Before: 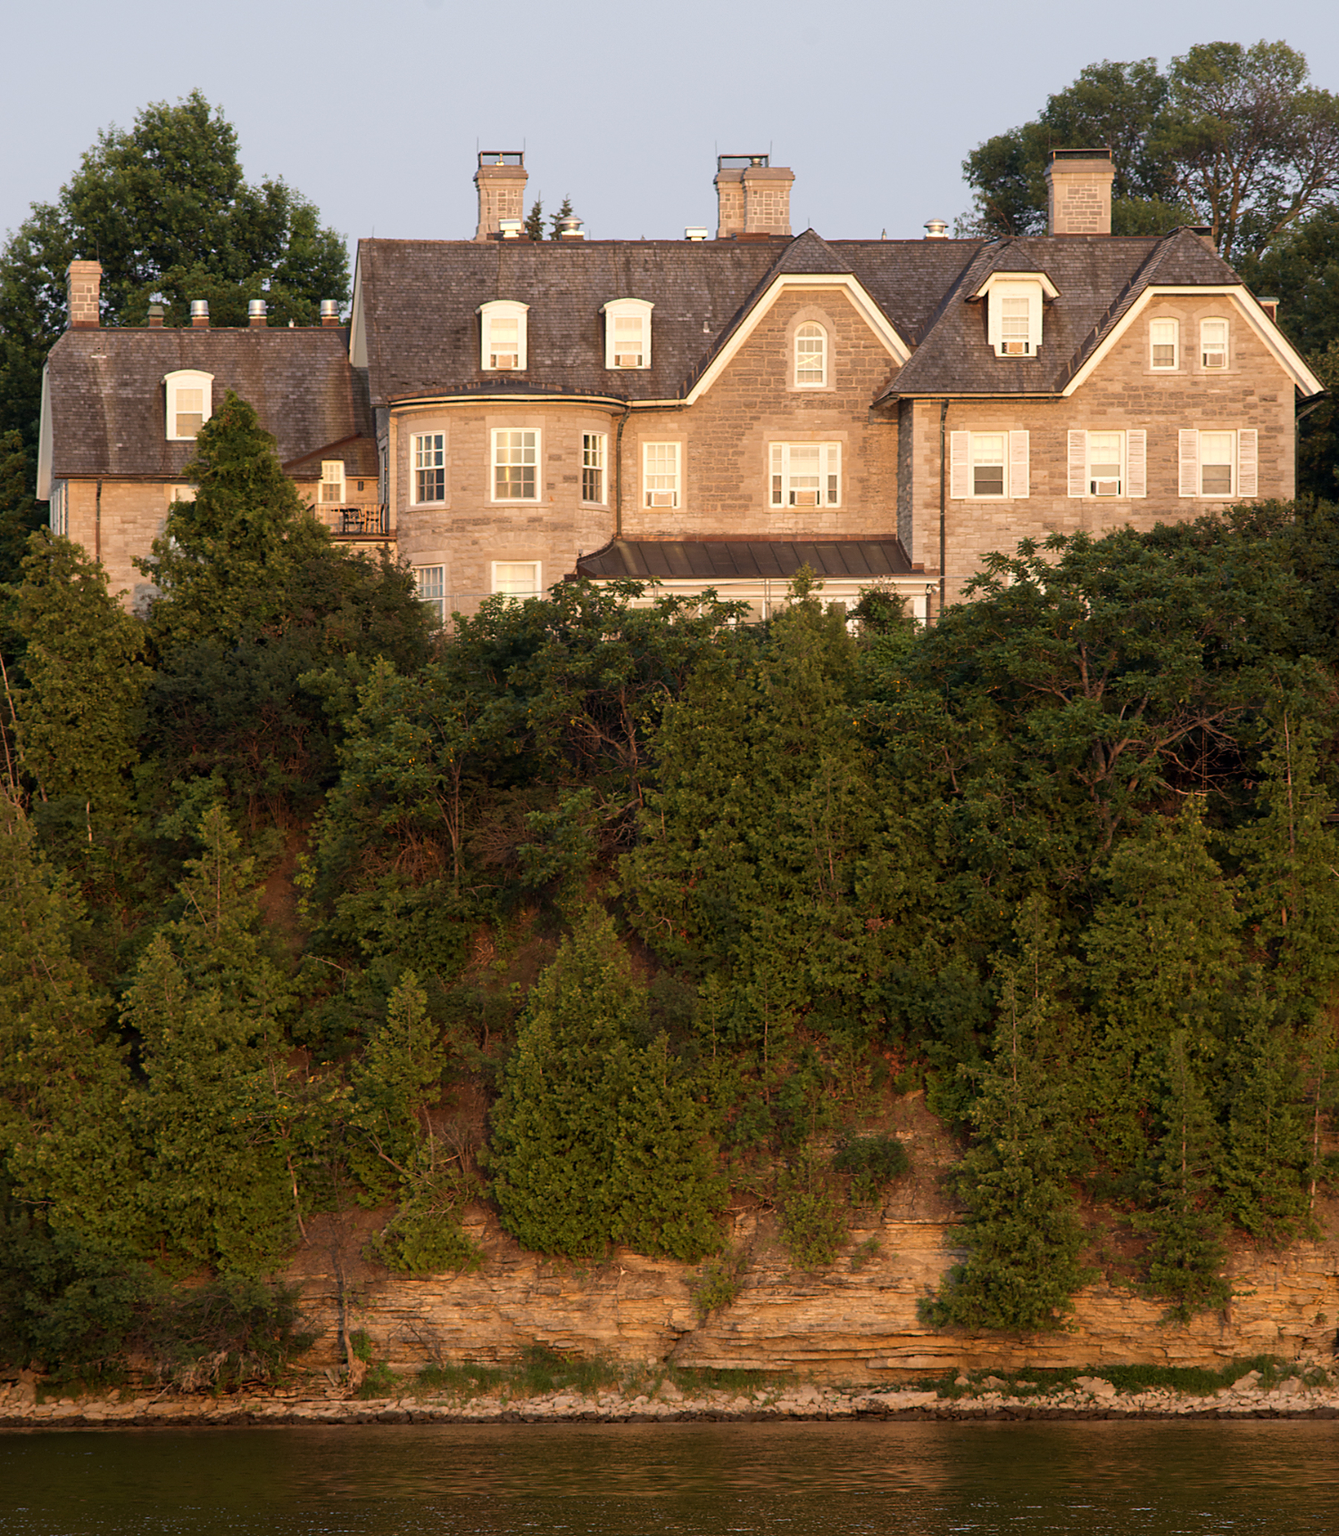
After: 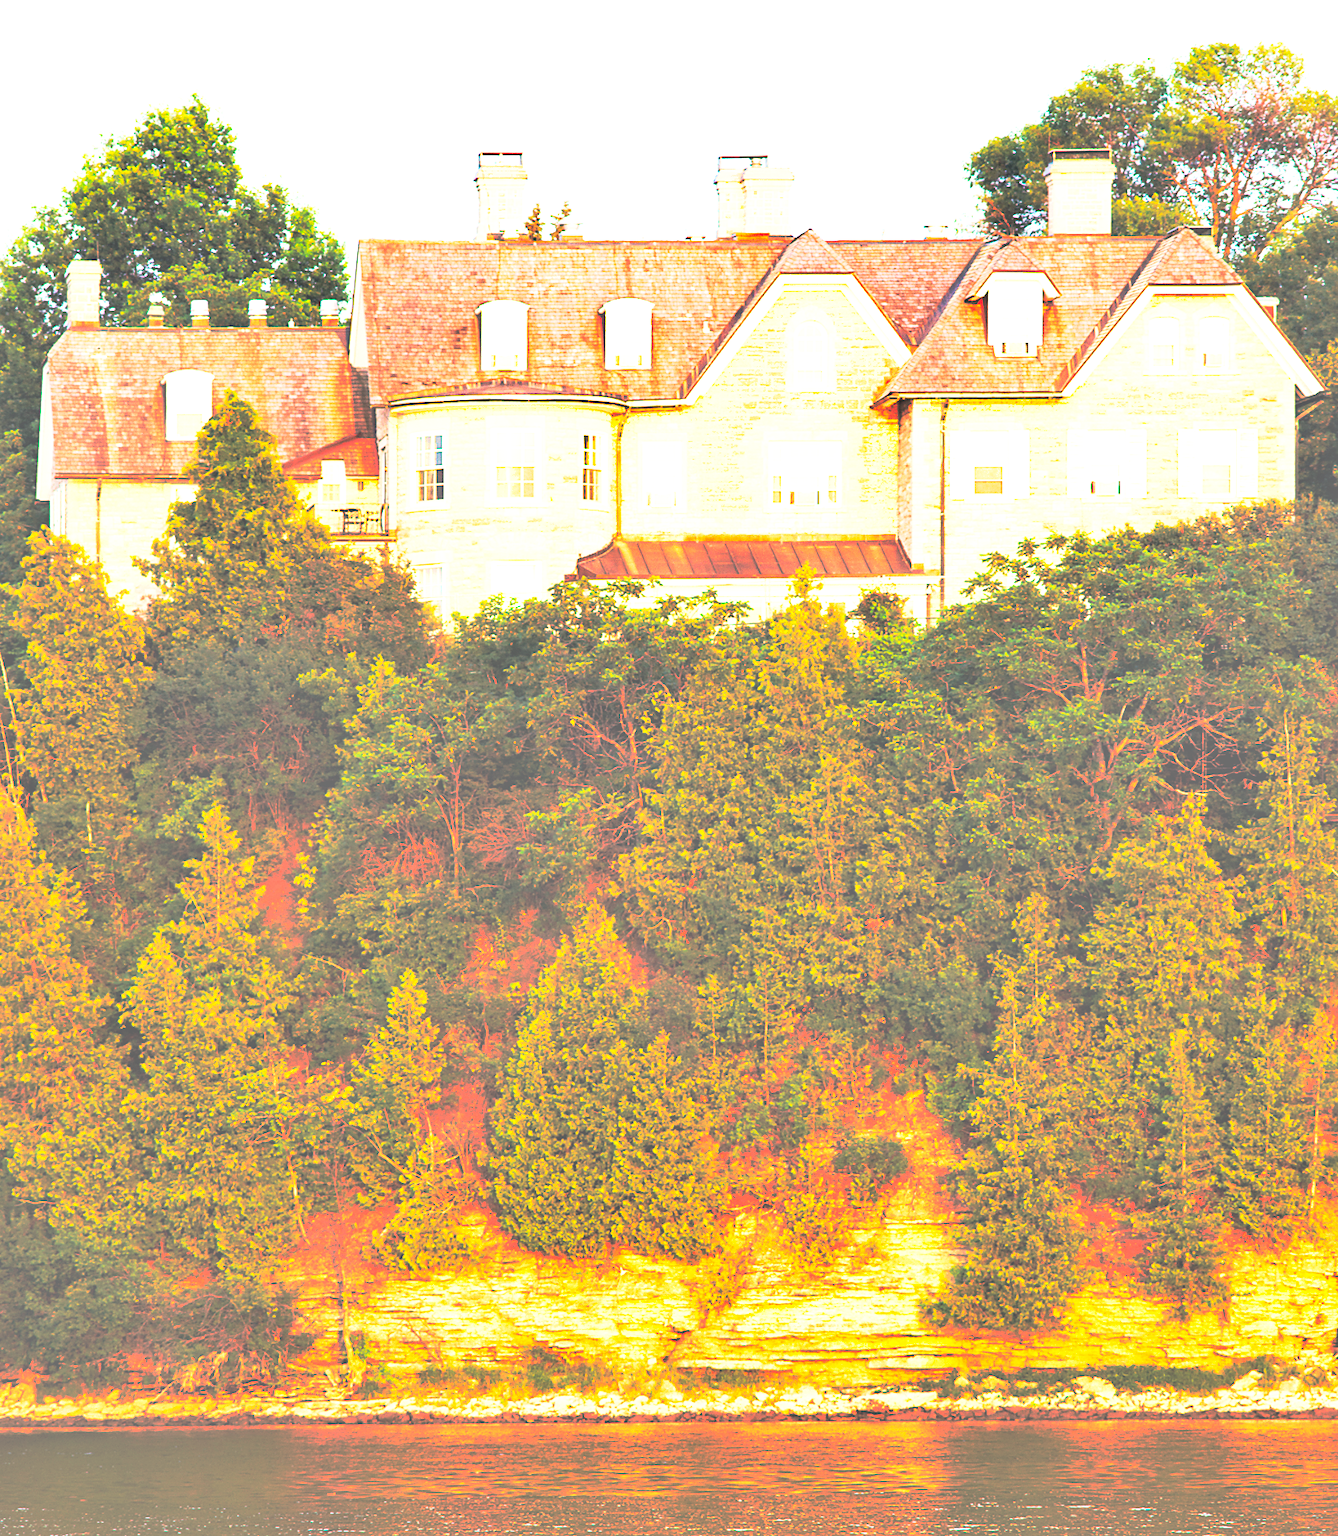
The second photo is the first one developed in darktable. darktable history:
base curve: curves: ch0 [(0, 0.015) (0.085, 0.116) (0.134, 0.298) (0.19, 0.545) (0.296, 0.764) (0.599, 0.982) (1, 1)], preserve colors none
contrast brightness saturation: brightness 1
exposure: exposure 0.785 EV, compensate highlight preservation false
shadows and highlights: shadows 12, white point adjustment 1.2, soften with gaussian
